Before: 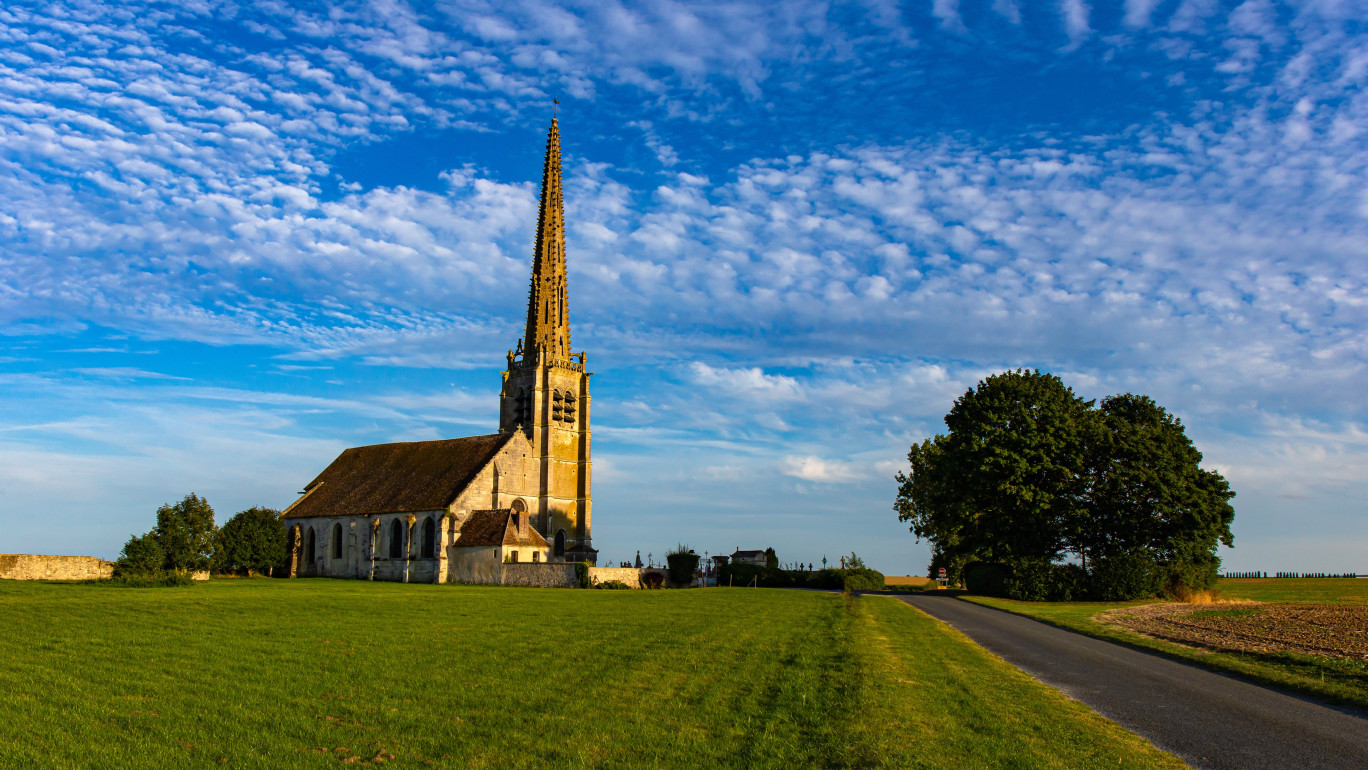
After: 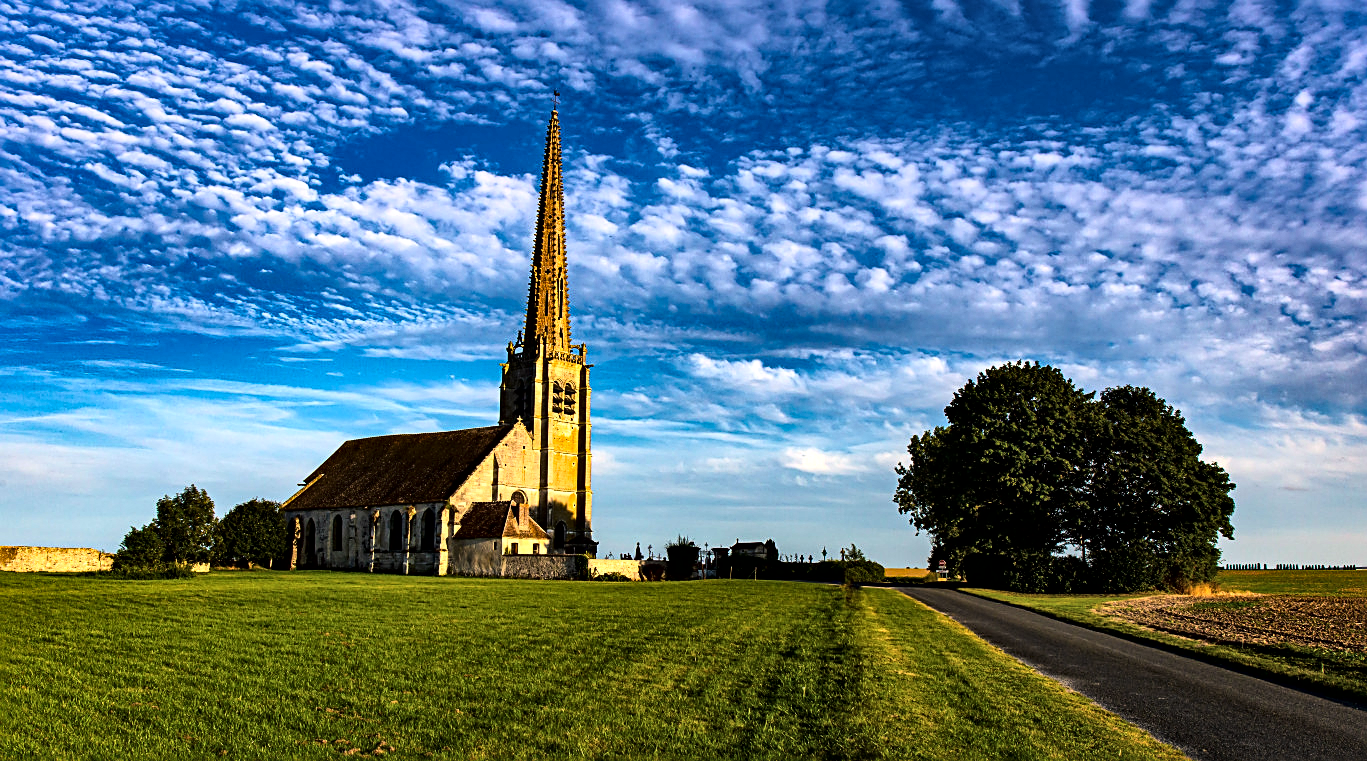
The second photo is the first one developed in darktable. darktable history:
local contrast: mode bilateral grid, contrast 50, coarseness 50, detail 150%, midtone range 0.2
crop: top 1.049%, right 0.001%
shadows and highlights: shadows 20.91, highlights -82.73, soften with gaussian
graduated density: density 0.38 EV, hardness 21%, rotation -6.11°, saturation 32%
sharpen: on, module defaults
tone curve: curves: ch0 [(0, 0) (0.195, 0.109) (0.751, 0.848) (1, 1)], color space Lab, linked channels, preserve colors none
exposure: exposure 0.258 EV, compensate highlight preservation false
haze removal: compatibility mode true, adaptive false
